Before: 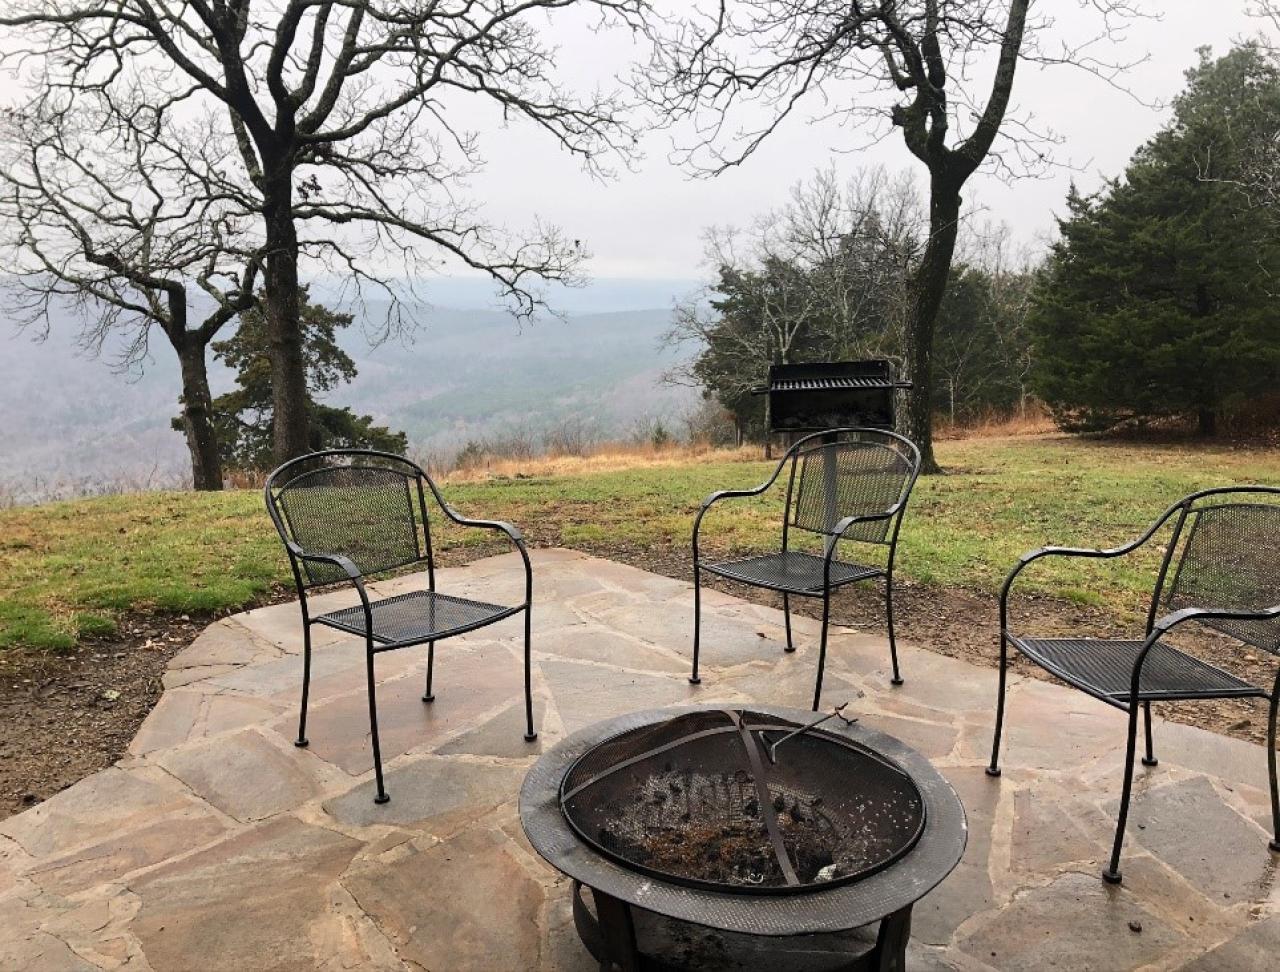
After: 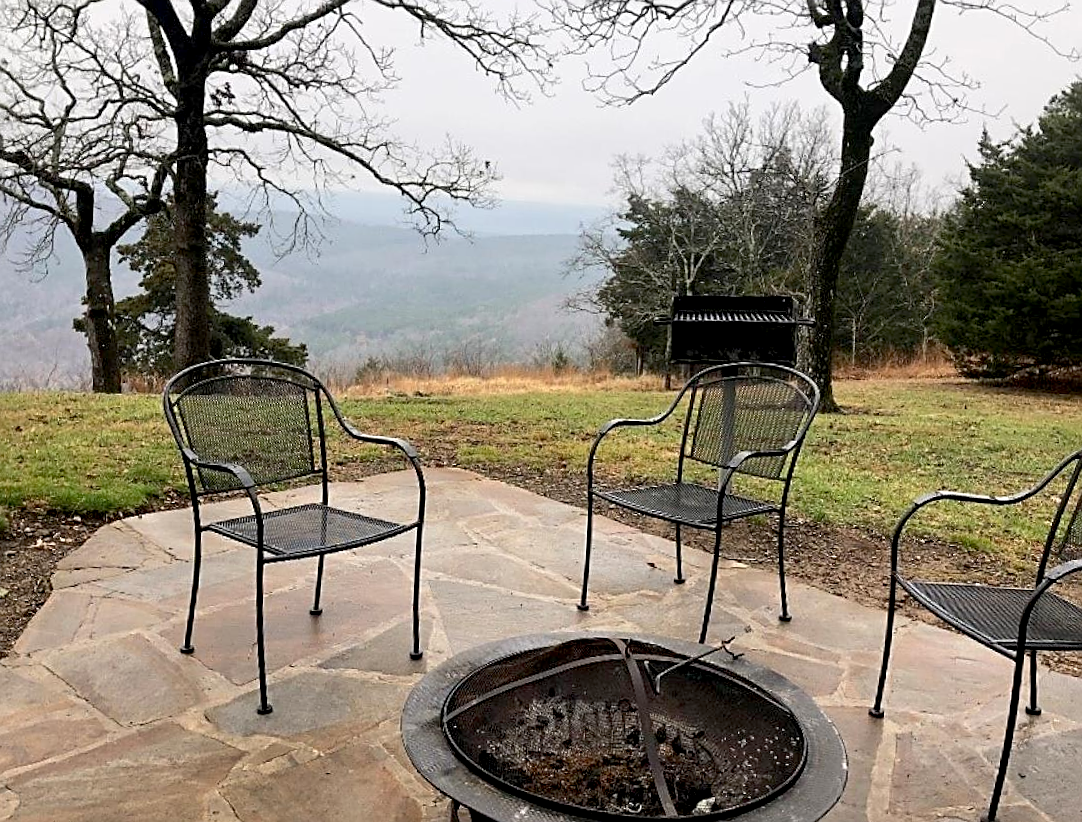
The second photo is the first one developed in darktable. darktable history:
exposure: black level correction 0.01, exposure 0.007 EV, compensate exposure bias true, compensate highlight preservation false
sharpen: on, module defaults
crop and rotate: angle -2.87°, left 5.335%, top 5.174%, right 4.656%, bottom 4.729%
